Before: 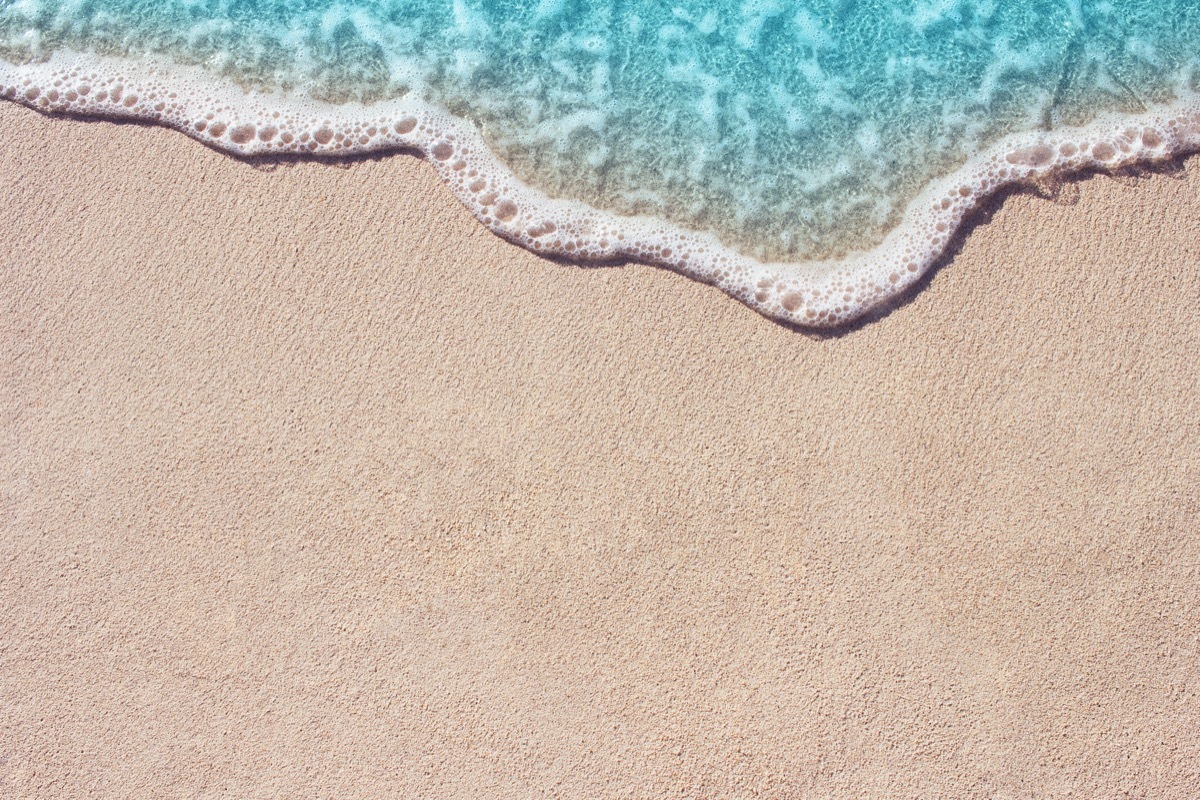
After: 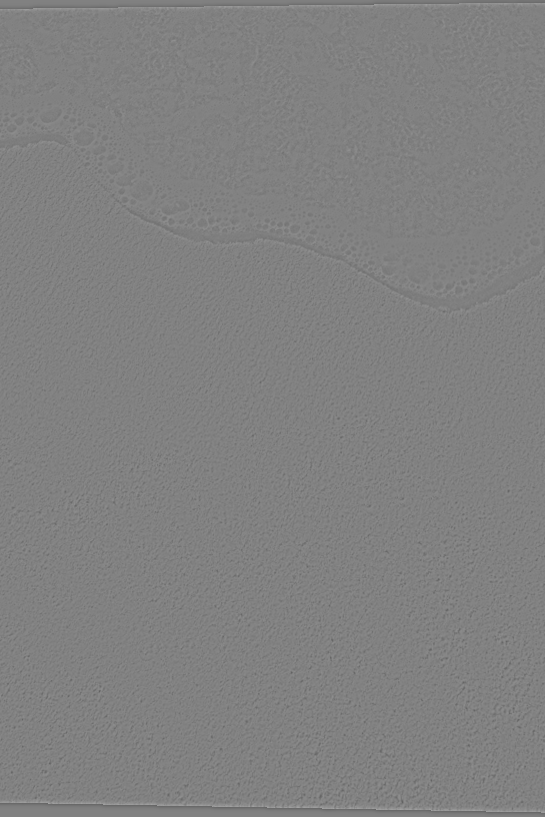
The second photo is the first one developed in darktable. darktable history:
graduated density: on, module defaults
white balance: red 1.009, blue 0.985
rotate and perspective: rotation 0.128°, lens shift (vertical) -0.181, lens shift (horizontal) -0.044, shear 0.001, automatic cropping off
contrast brightness saturation: contrast 0.03, brightness 0.06, saturation 0.13
highpass: sharpness 6%, contrast boost 7.63%
crop: left 31.229%, right 27.105%
